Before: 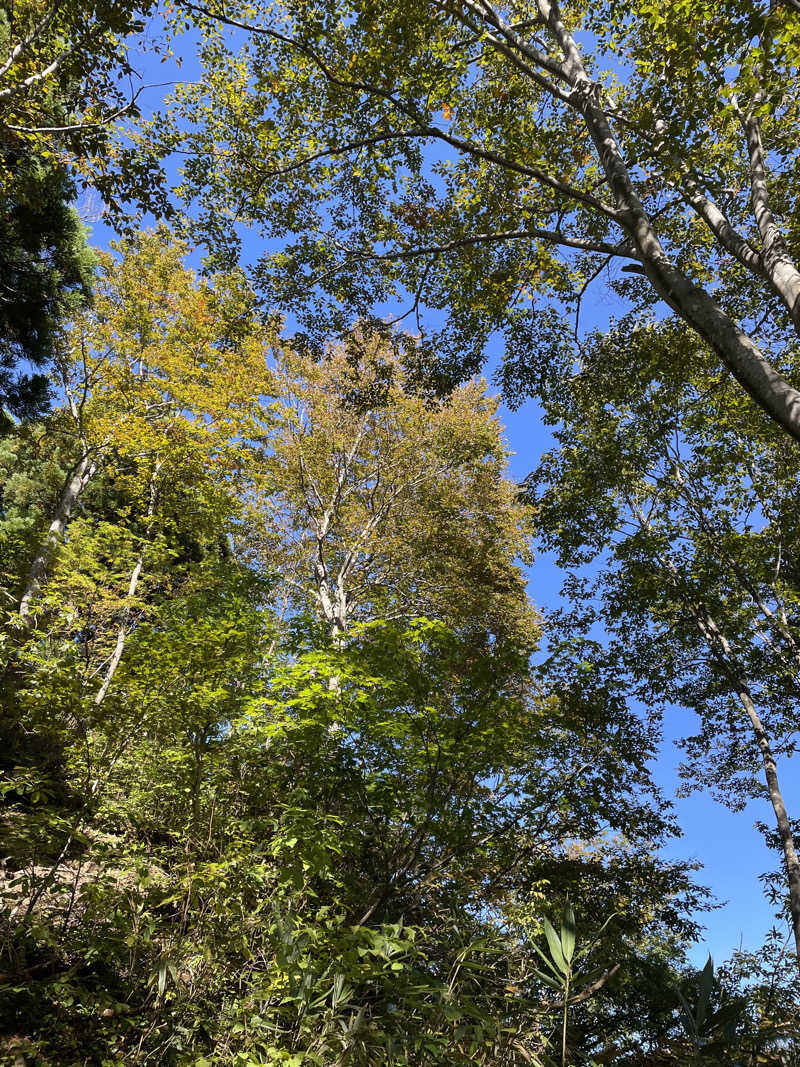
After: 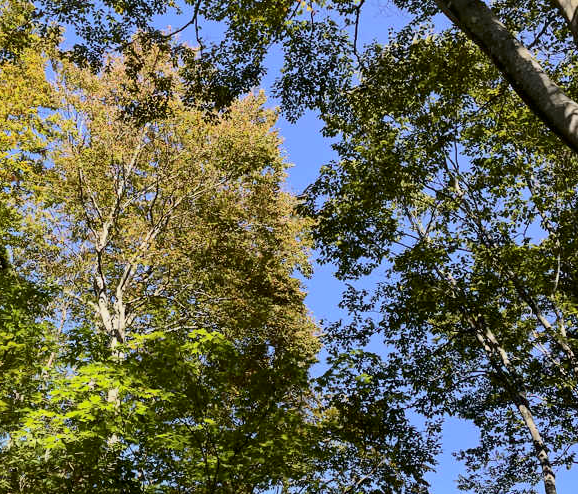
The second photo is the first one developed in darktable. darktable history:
crop and rotate: left 27.732%, top 27.047%, bottom 26.58%
tone curve: curves: ch0 [(0, 0) (0.091, 0.066) (0.184, 0.16) (0.491, 0.519) (0.748, 0.765) (1, 0.919)]; ch1 [(0, 0) (0.179, 0.173) (0.322, 0.32) (0.424, 0.424) (0.502, 0.5) (0.56, 0.575) (0.631, 0.675) (0.777, 0.806) (1, 1)]; ch2 [(0, 0) (0.434, 0.447) (0.497, 0.498) (0.539, 0.566) (0.676, 0.691) (1, 1)], color space Lab, independent channels, preserve colors none
contrast brightness saturation: contrast 0.097, brightness 0.013, saturation 0.021
local contrast: mode bilateral grid, contrast 19, coarseness 50, detail 130%, midtone range 0.2
